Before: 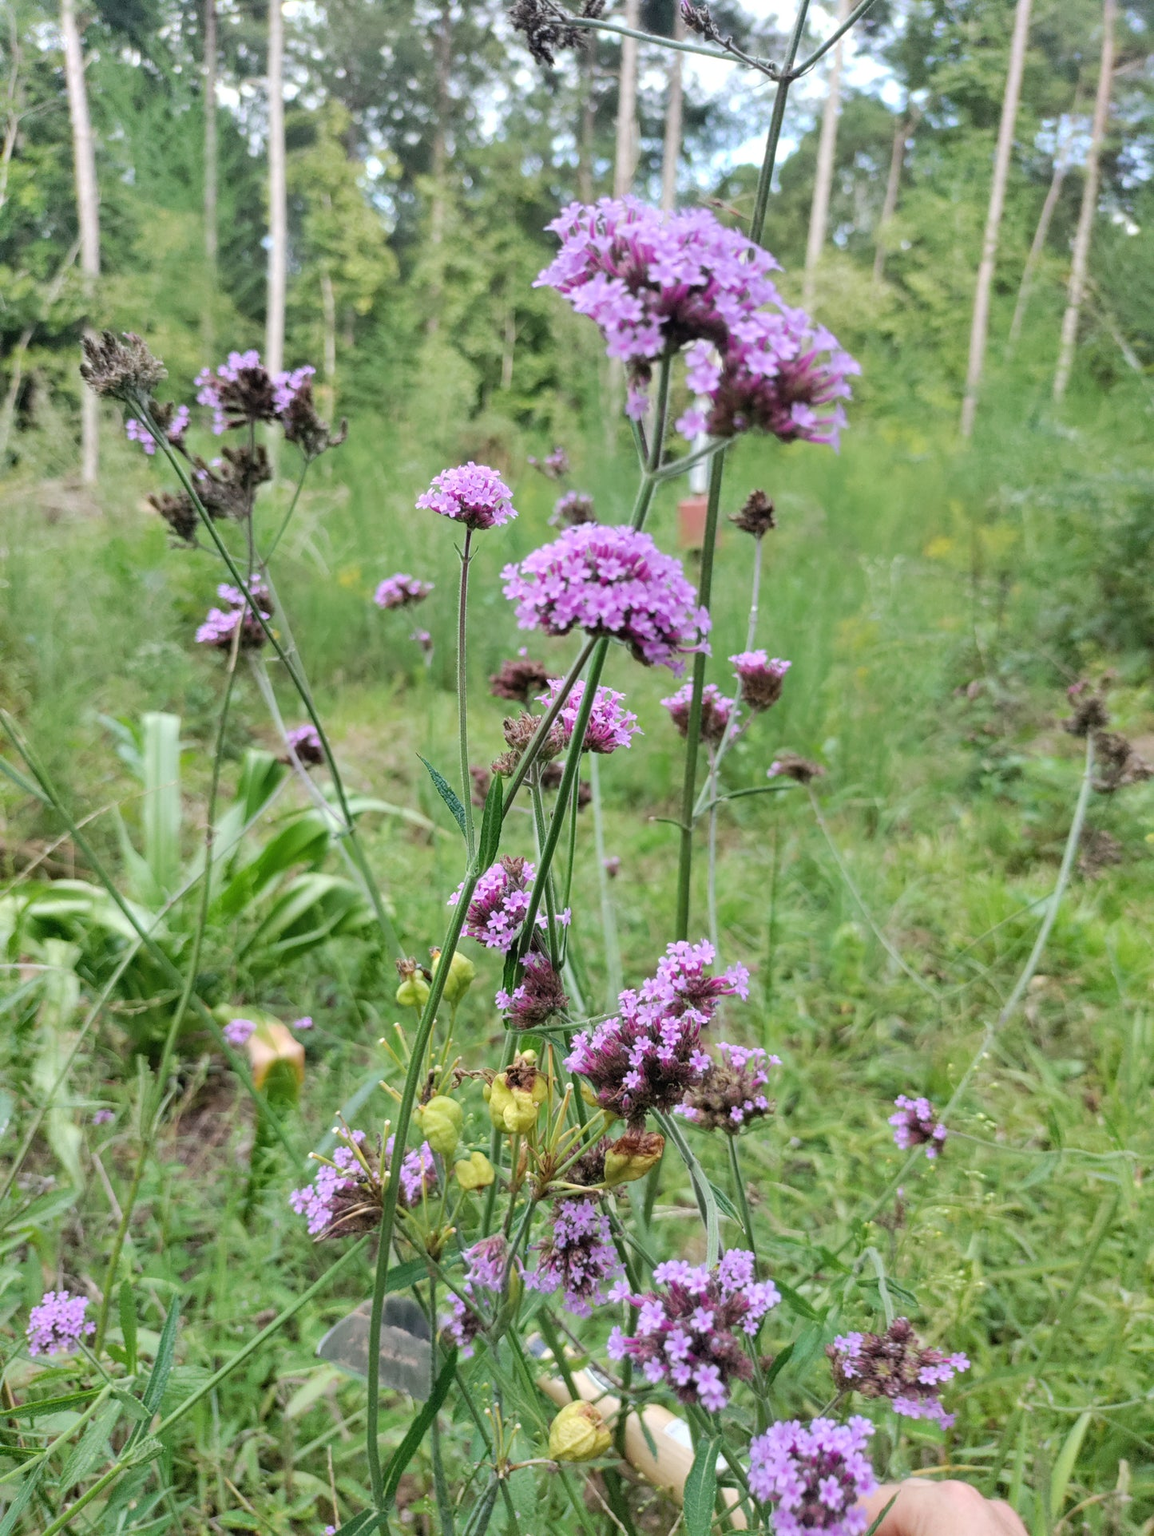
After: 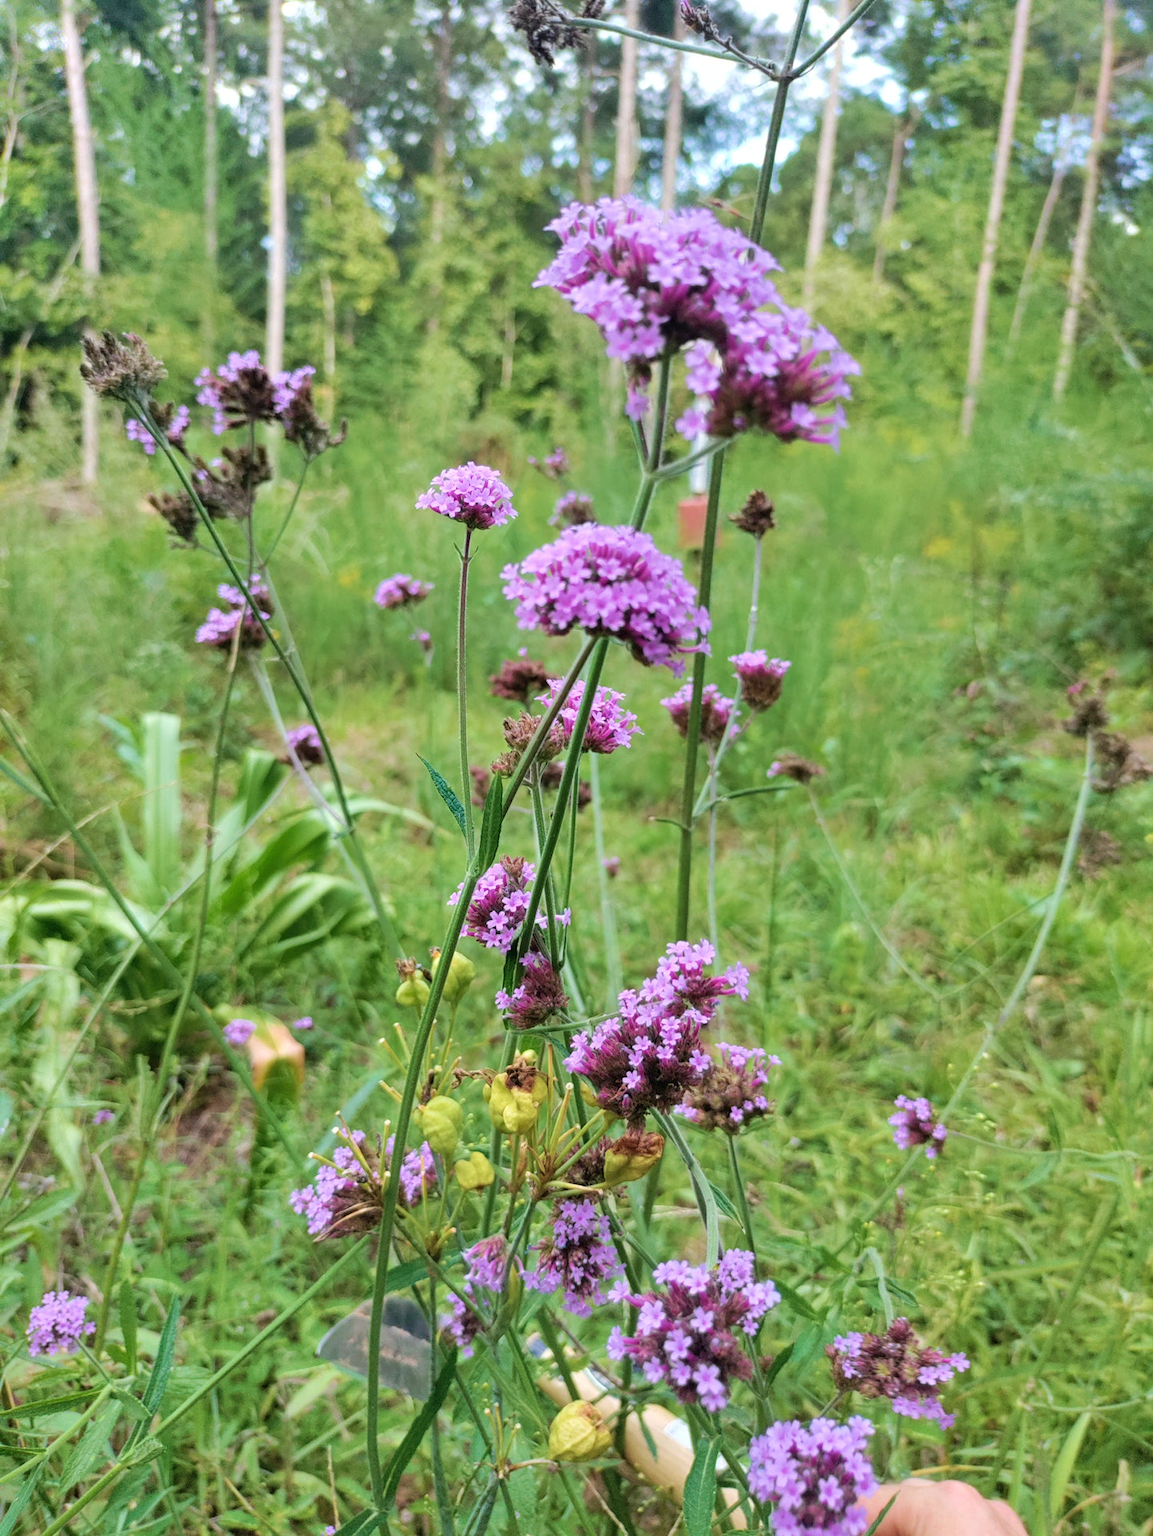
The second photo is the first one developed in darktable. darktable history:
velvia: strength 44.8%
